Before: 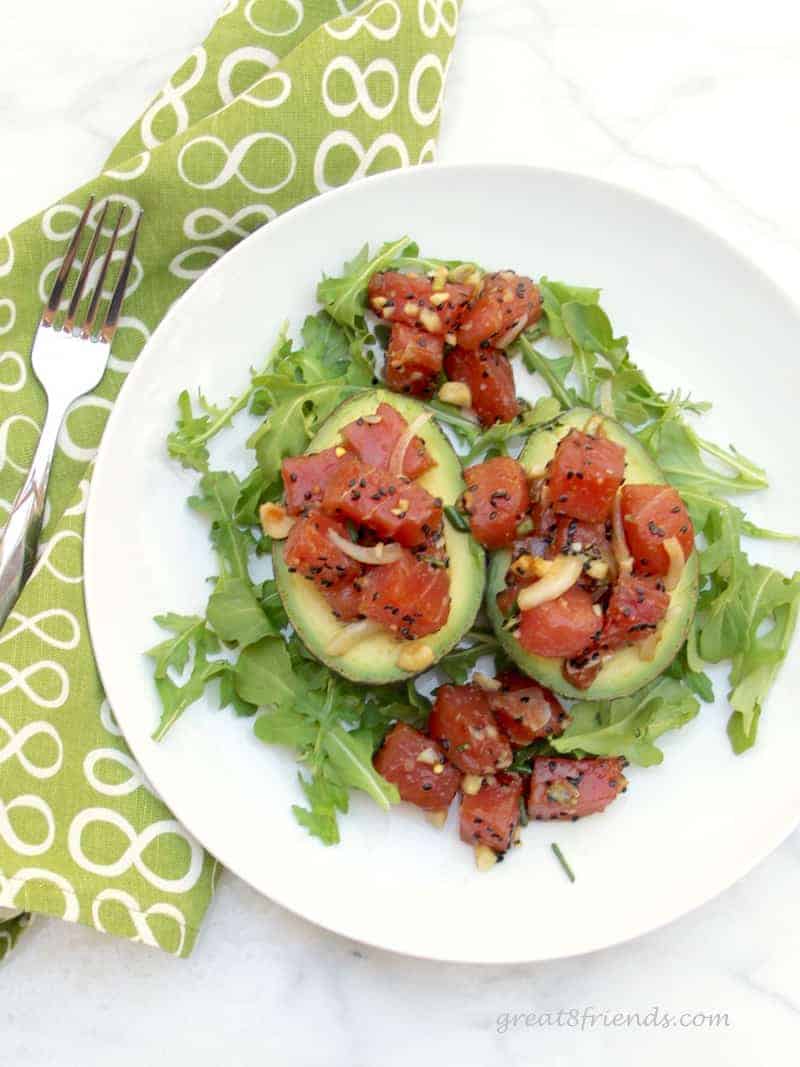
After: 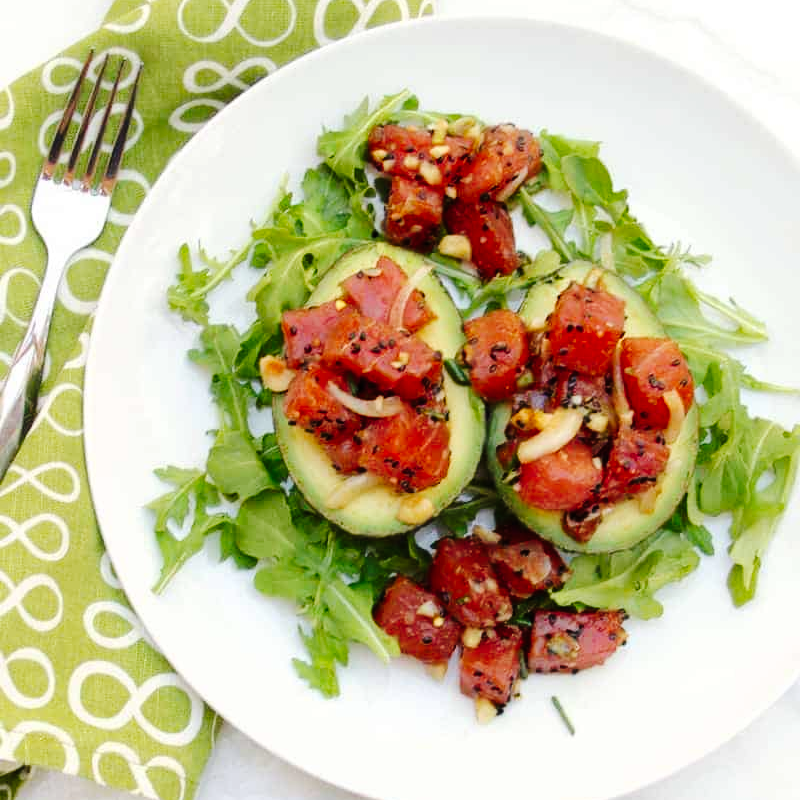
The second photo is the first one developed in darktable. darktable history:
crop: top 13.823%, bottom 11.189%
tone curve: curves: ch0 [(0, 0) (0.003, 0.007) (0.011, 0.009) (0.025, 0.014) (0.044, 0.022) (0.069, 0.029) (0.1, 0.037) (0.136, 0.052) (0.177, 0.083) (0.224, 0.121) (0.277, 0.177) (0.335, 0.258) (0.399, 0.351) (0.468, 0.454) (0.543, 0.557) (0.623, 0.654) (0.709, 0.744) (0.801, 0.825) (0.898, 0.909) (1, 1)], preserve colors none
